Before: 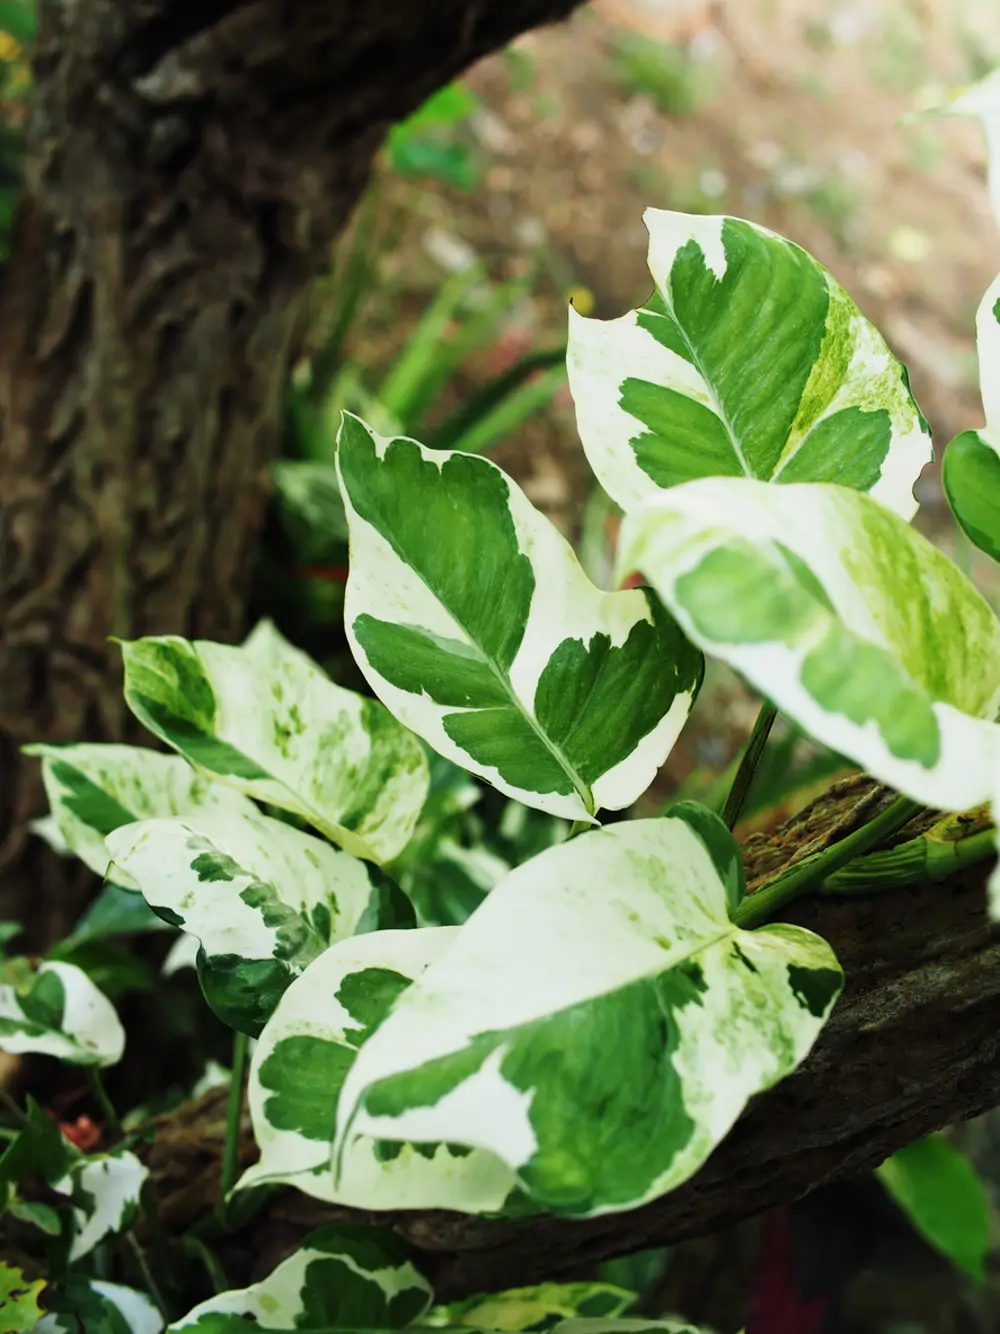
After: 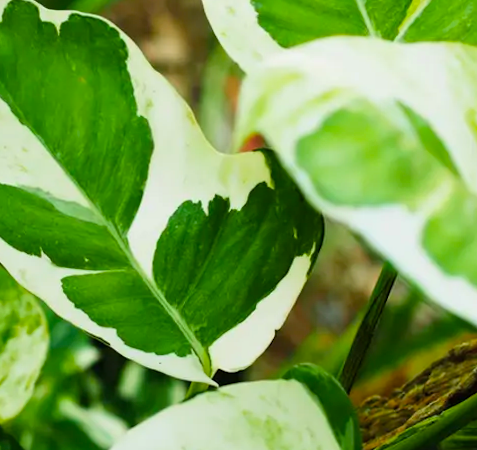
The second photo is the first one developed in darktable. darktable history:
crop: left 36.607%, top 34.735%, right 13.146%, bottom 30.611%
color balance rgb: perceptual saturation grading › global saturation 25%, global vibrance 20%
bloom: size 9%, threshold 100%, strength 7%
rotate and perspective: rotation 0.074°, lens shift (vertical) 0.096, lens shift (horizontal) -0.041, crop left 0.043, crop right 0.952, crop top 0.024, crop bottom 0.979
